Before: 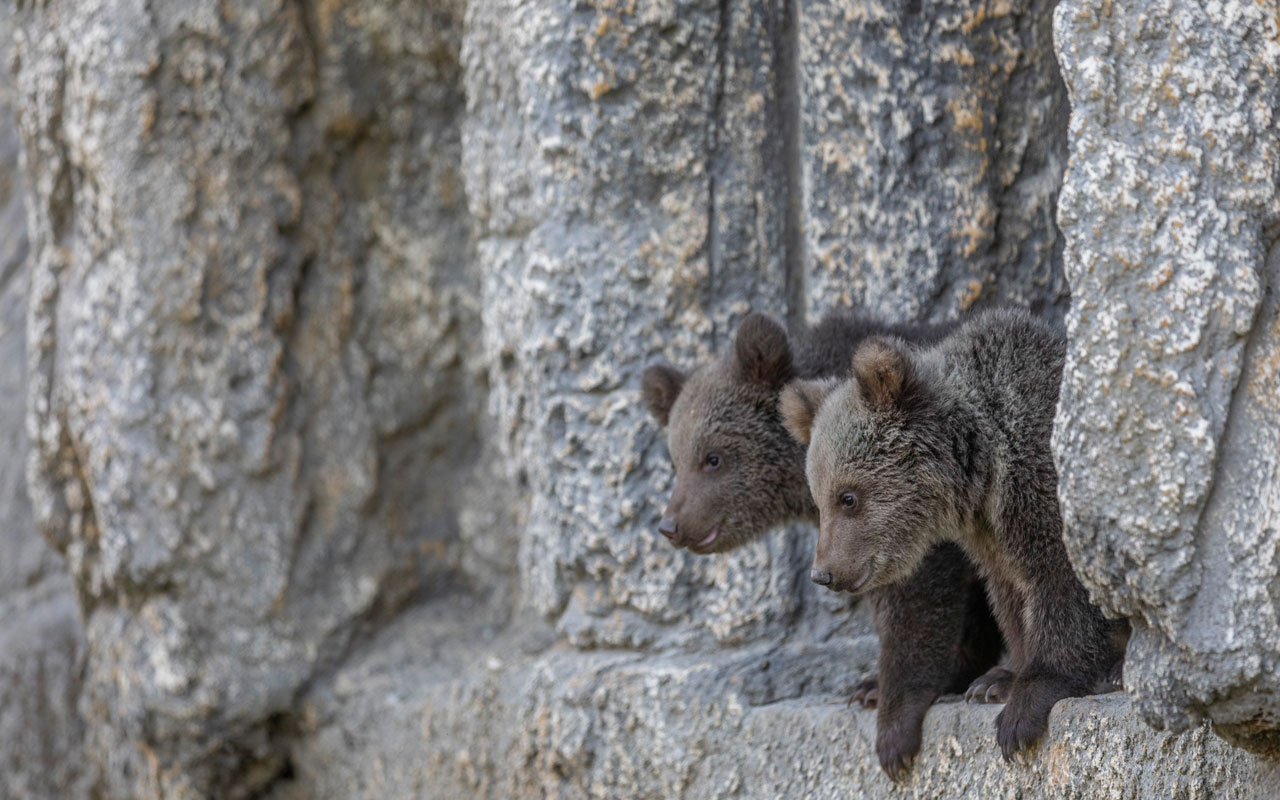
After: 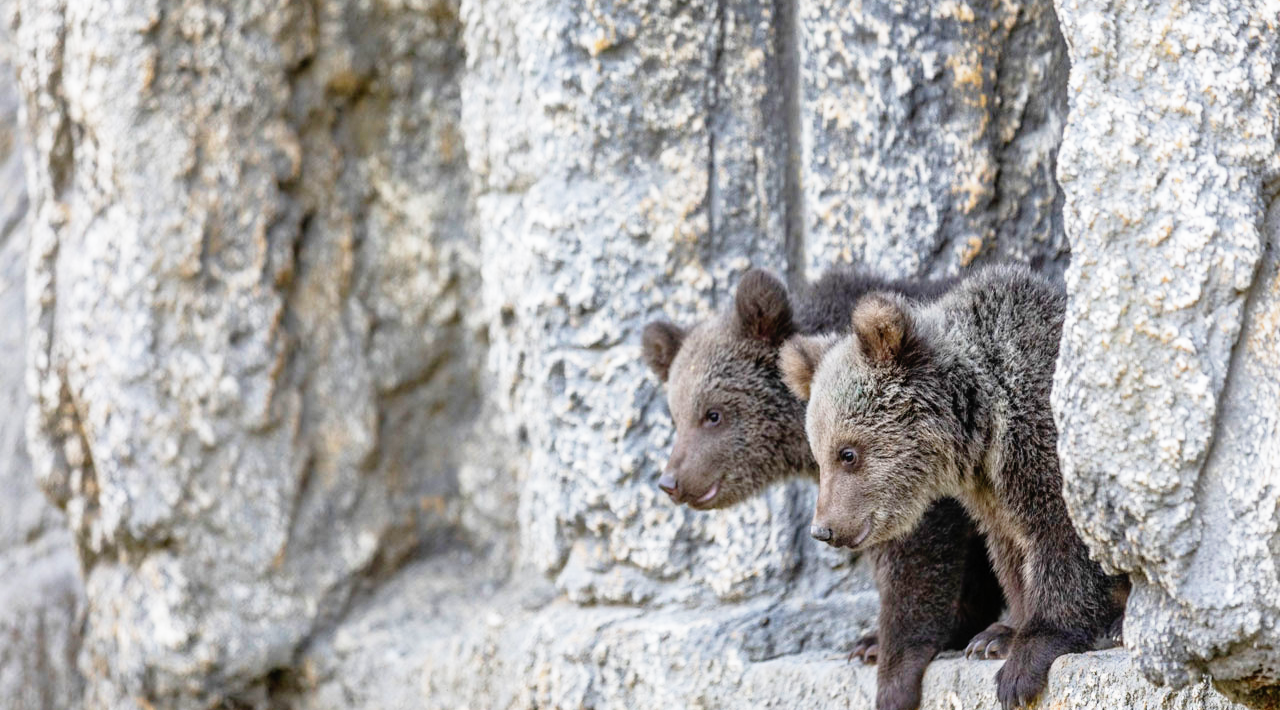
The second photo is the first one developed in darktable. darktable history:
crop and rotate: top 5.609%, bottom 5.609%
shadows and highlights: shadows 37.27, highlights -28.18, soften with gaussian
base curve: curves: ch0 [(0, 0) (0.012, 0.01) (0.073, 0.168) (0.31, 0.711) (0.645, 0.957) (1, 1)], preserve colors none
exposure: exposure -0.072 EV, compensate highlight preservation false
